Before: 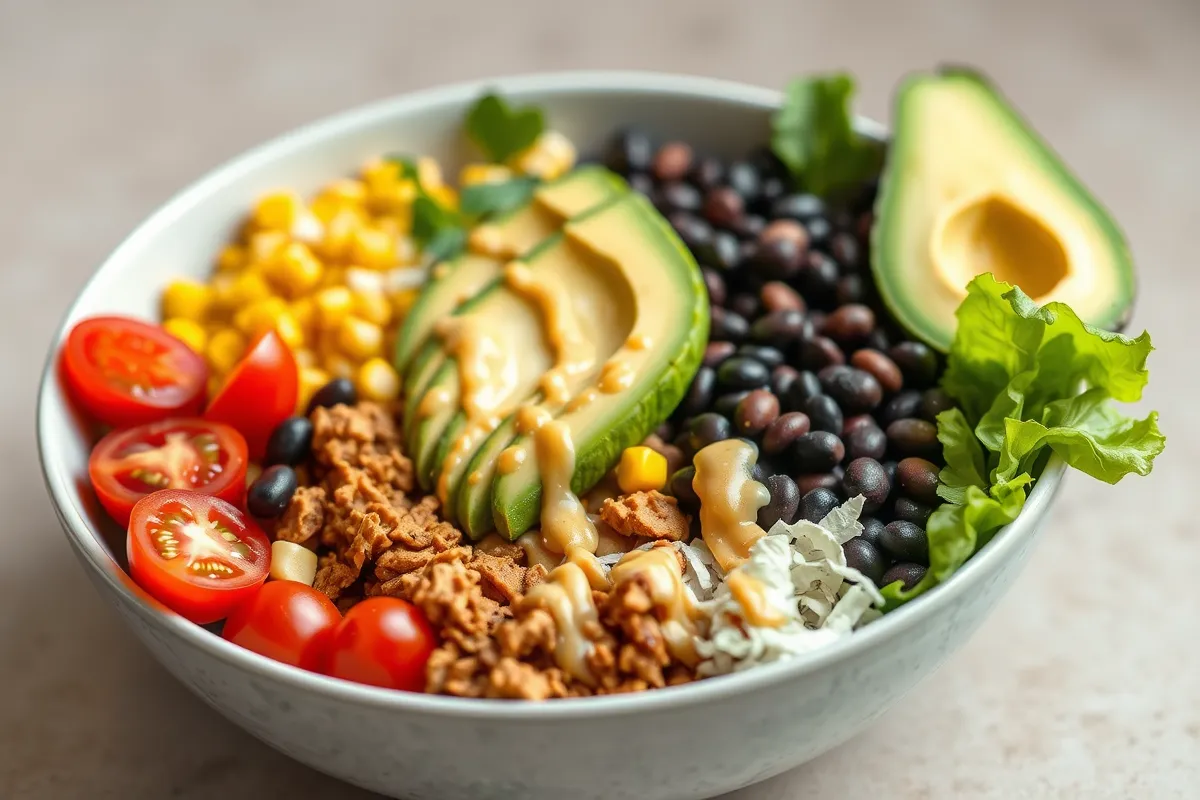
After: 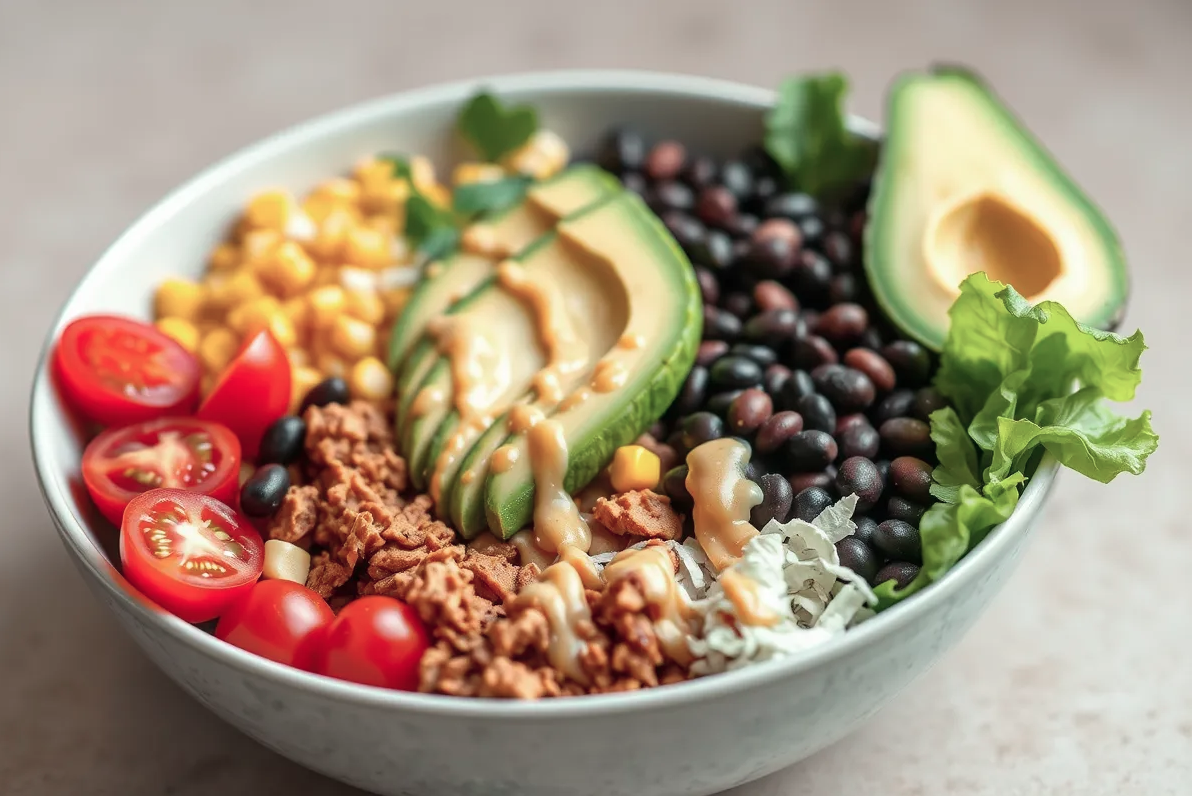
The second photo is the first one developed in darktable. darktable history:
crop and rotate: left 0.614%, top 0.179%, bottom 0.309%
color contrast: blue-yellow contrast 0.7
